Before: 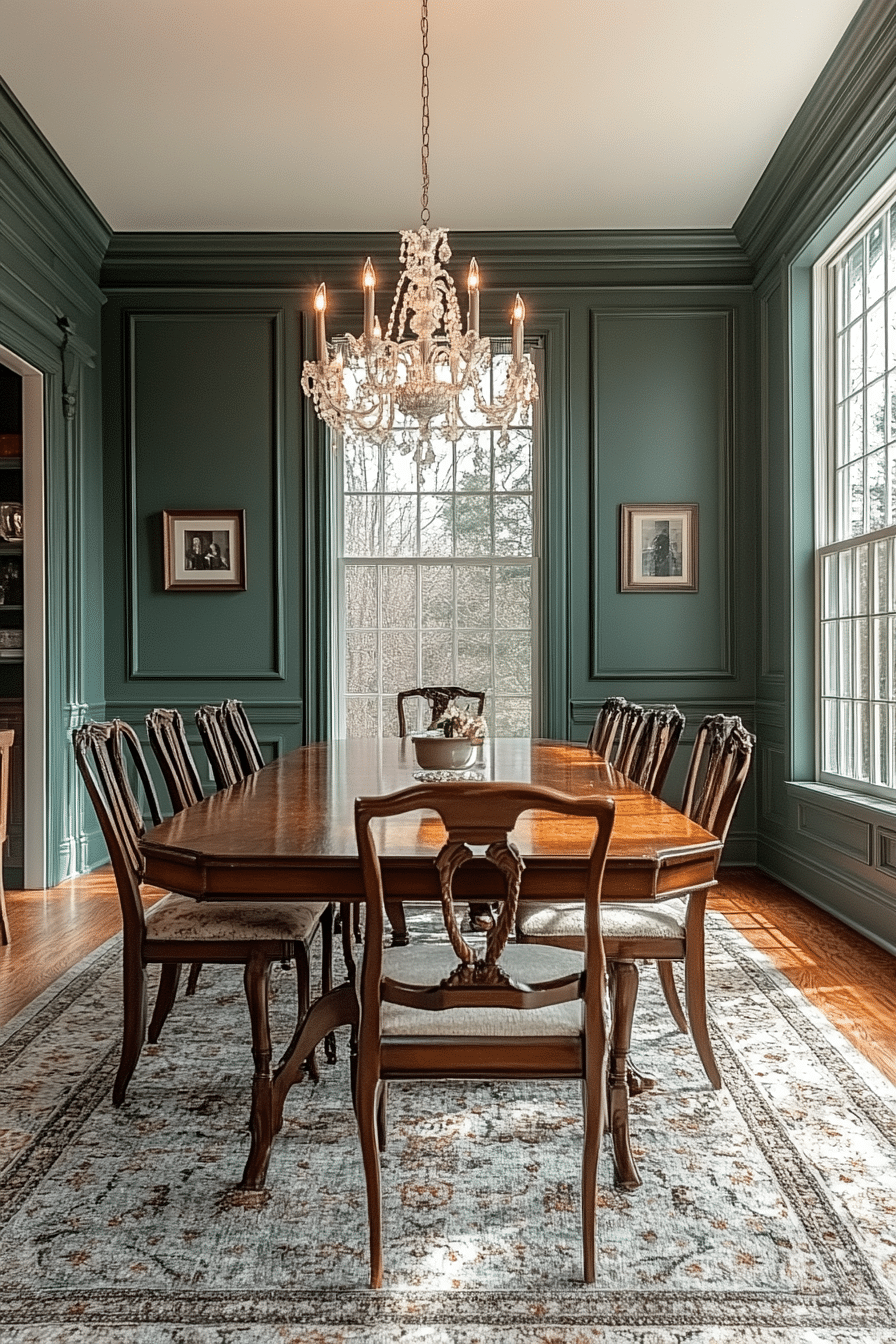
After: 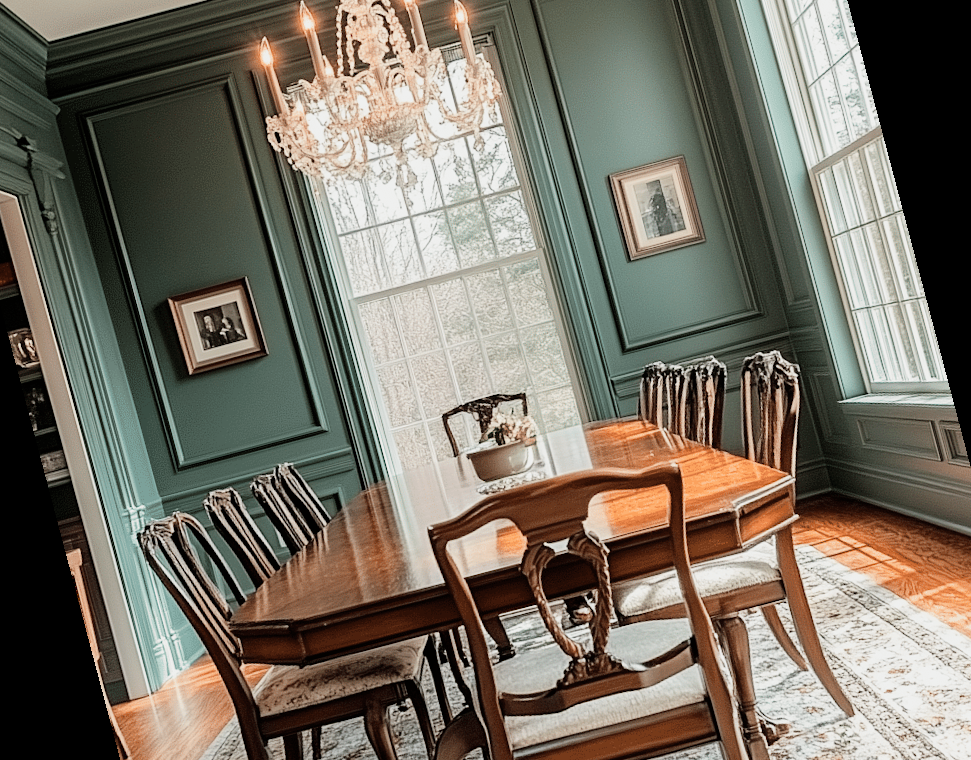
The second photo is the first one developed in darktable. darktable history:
tone equalizer: on, module defaults
exposure: black level correction 0, exposure 0.877 EV, compensate exposure bias true, compensate highlight preservation false
filmic rgb: black relative exposure -7.65 EV, white relative exposure 4.56 EV, hardness 3.61, contrast 1.05
rotate and perspective: rotation -14.8°, crop left 0.1, crop right 0.903, crop top 0.25, crop bottom 0.748
